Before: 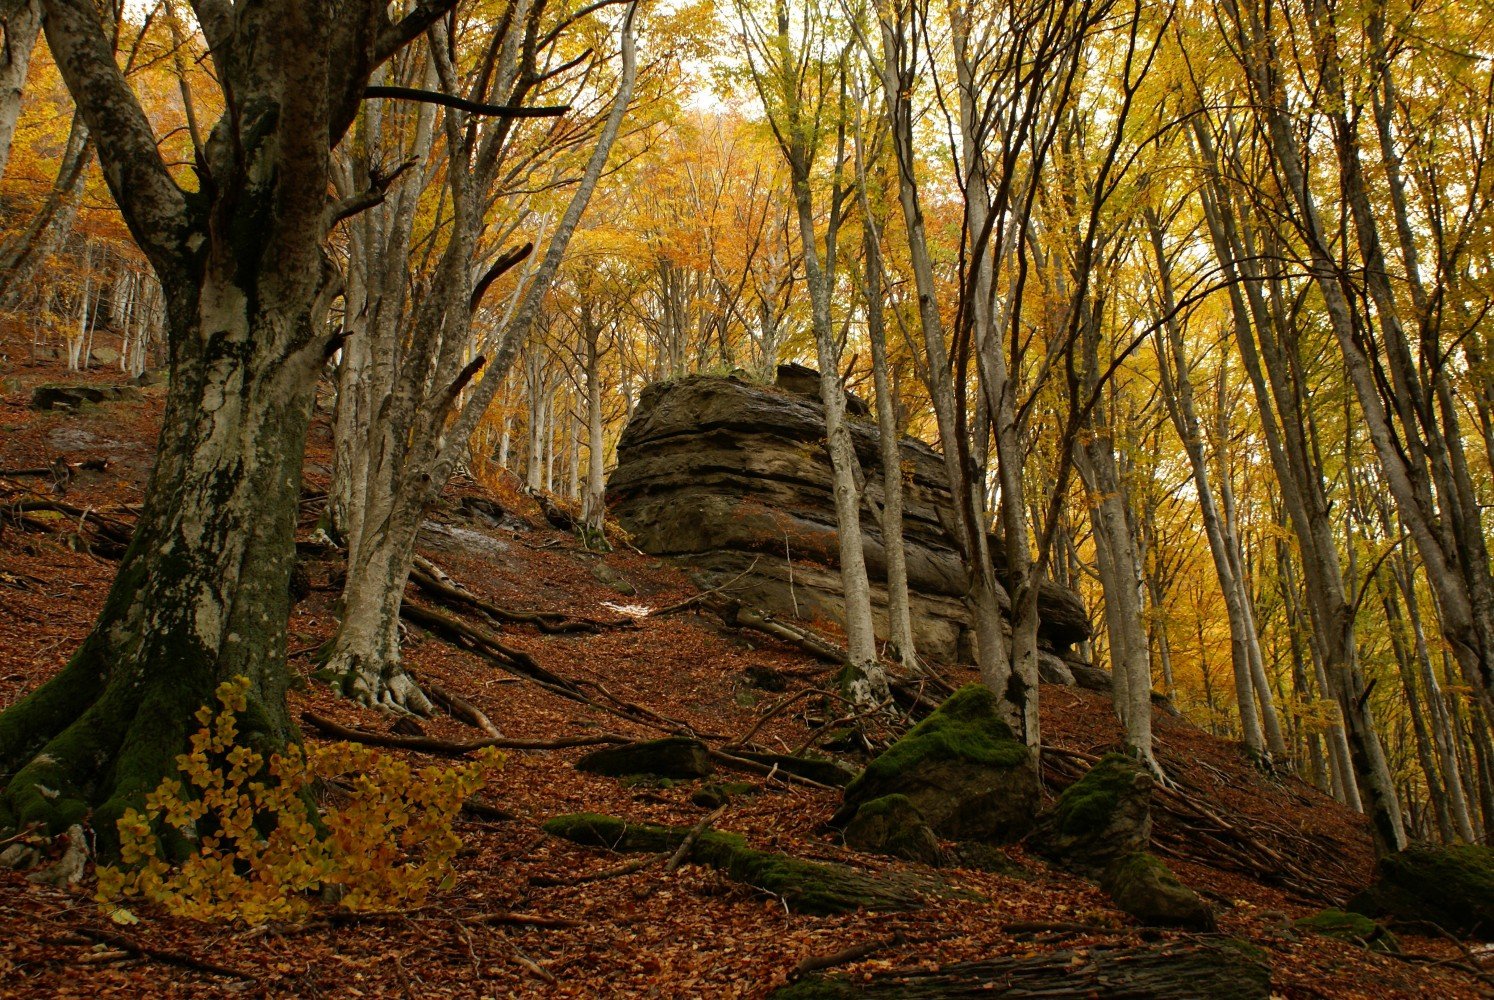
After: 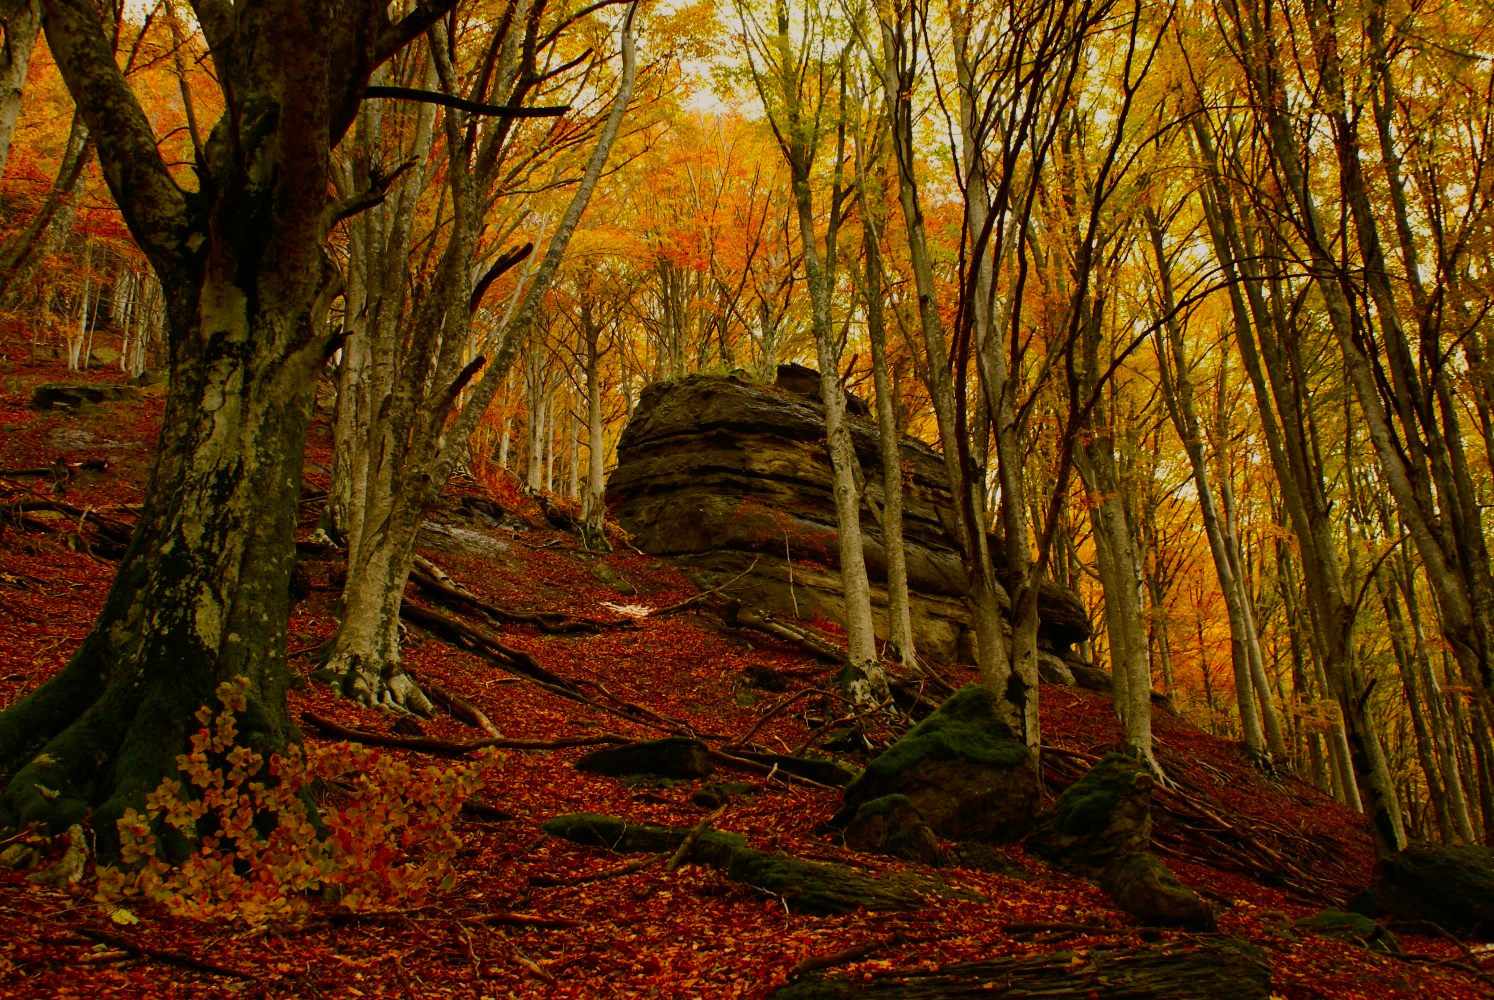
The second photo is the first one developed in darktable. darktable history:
color correction: highlights a* 3.22, highlights b* 1.93, saturation 1.19
base curve: exposure shift 0, preserve colors none
tone curve: curves: ch0 [(0, 0) (0.091, 0.066) (0.184, 0.16) (0.491, 0.519) (0.748, 0.765) (1, 0.919)]; ch1 [(0, 0) (0.179, 0.173) (0.322, 0.32) (0.424, 0.424) (0.502, 0.5) (0.56, 0.575) (0.631, 0.675) (0.777, 0.806) (1, 1)]; ch2 [(0, 0) (0.434, 0.447) (0.497, 0.498) (0.539, 0.566) (0.676, 0.691) (1, 1)], color space Lab, independent channels, preserve colors none
color balance: output saturation 120%
graduated density: rotation 5.63°, offset 76.9
